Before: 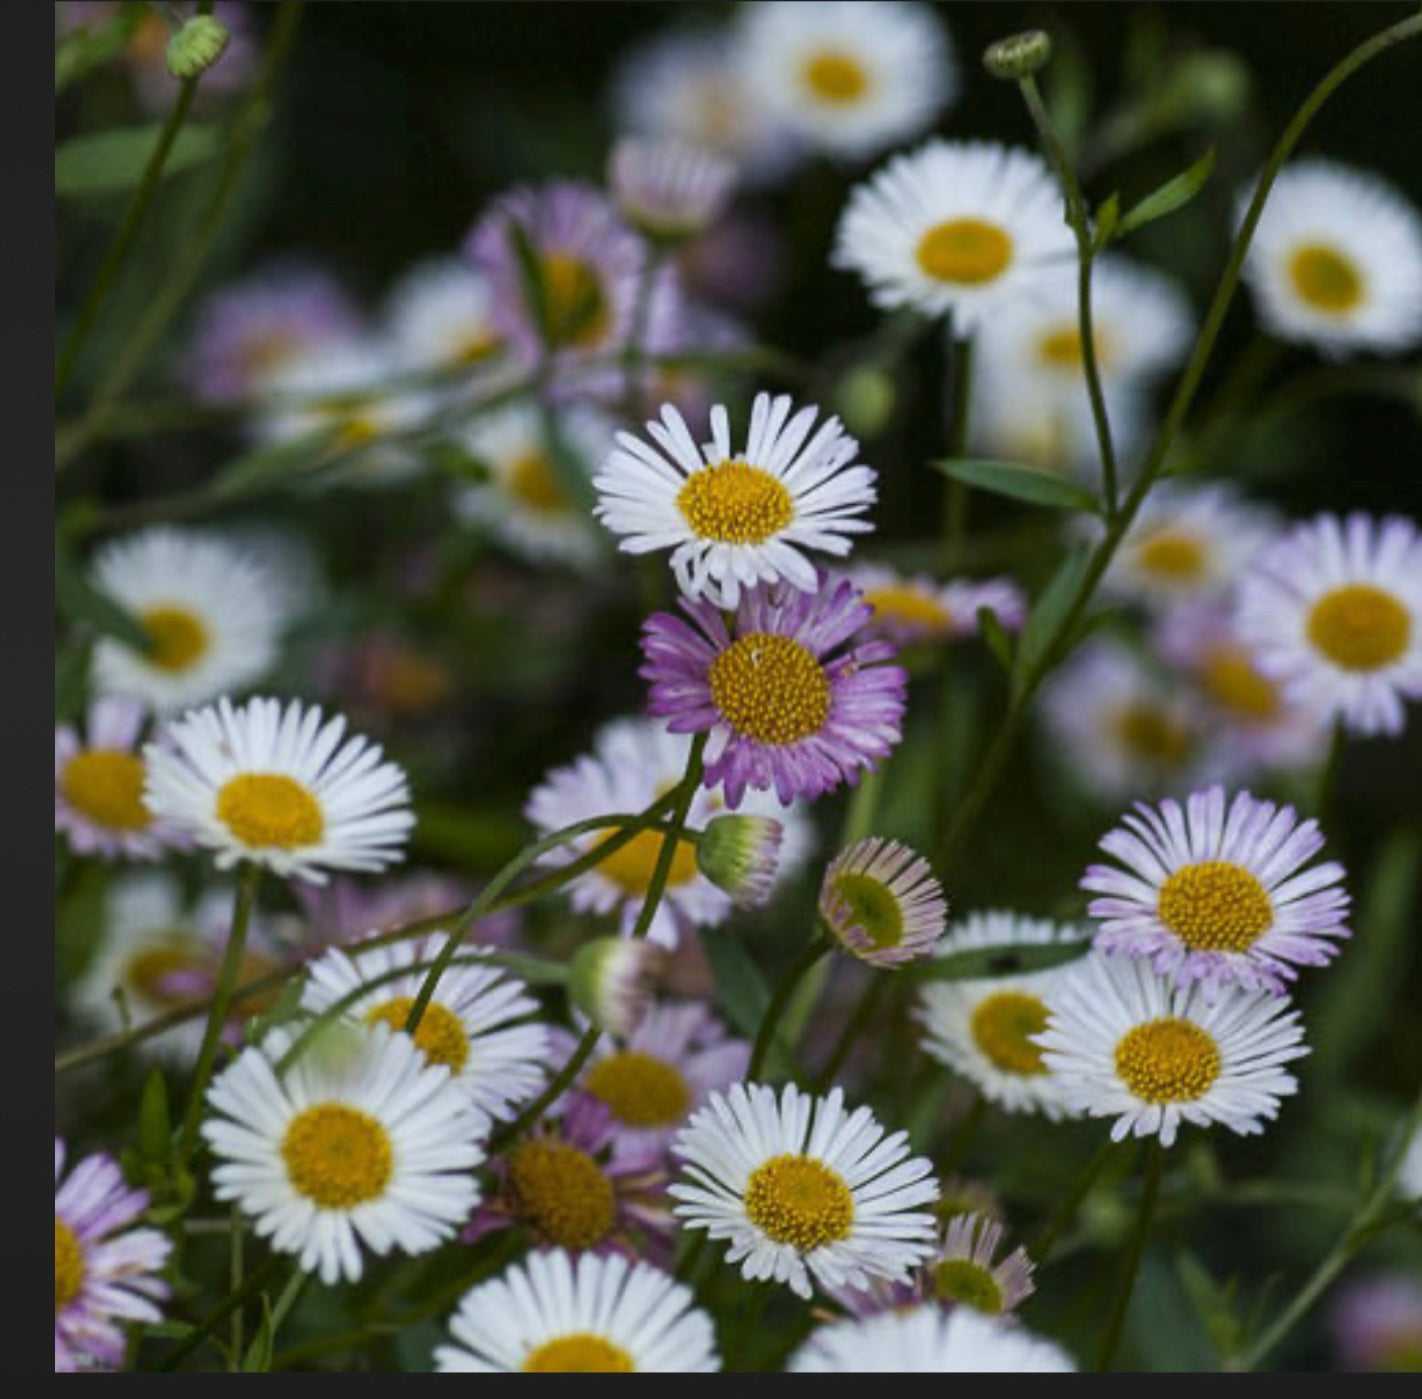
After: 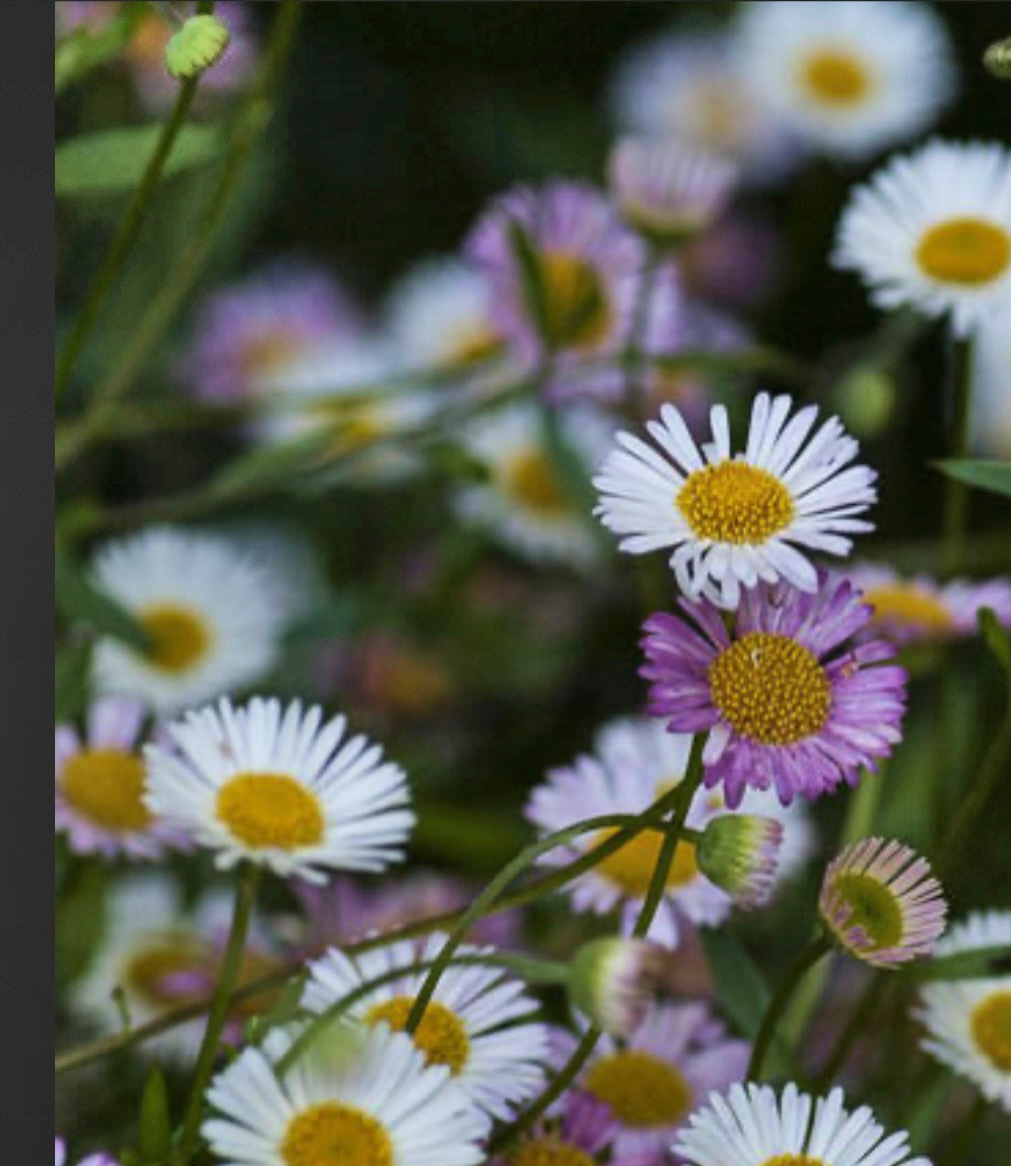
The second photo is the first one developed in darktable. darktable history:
shadows and highlights: soften with gaussian
crop: right 28.885%, bottom 16.626%
velvia: on, module defaults
